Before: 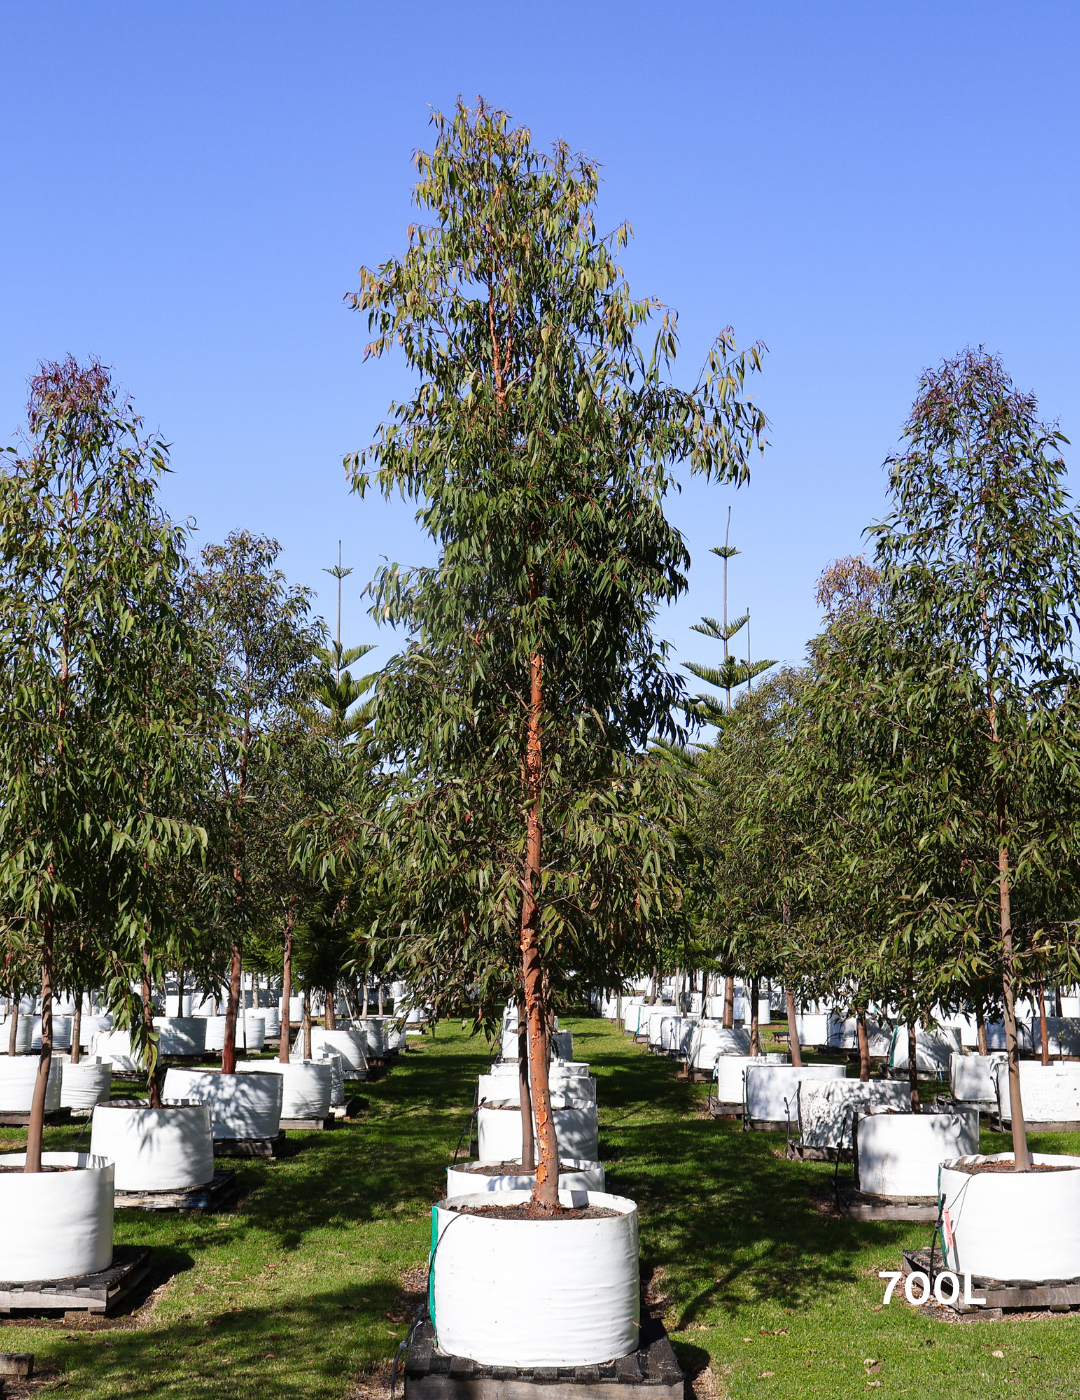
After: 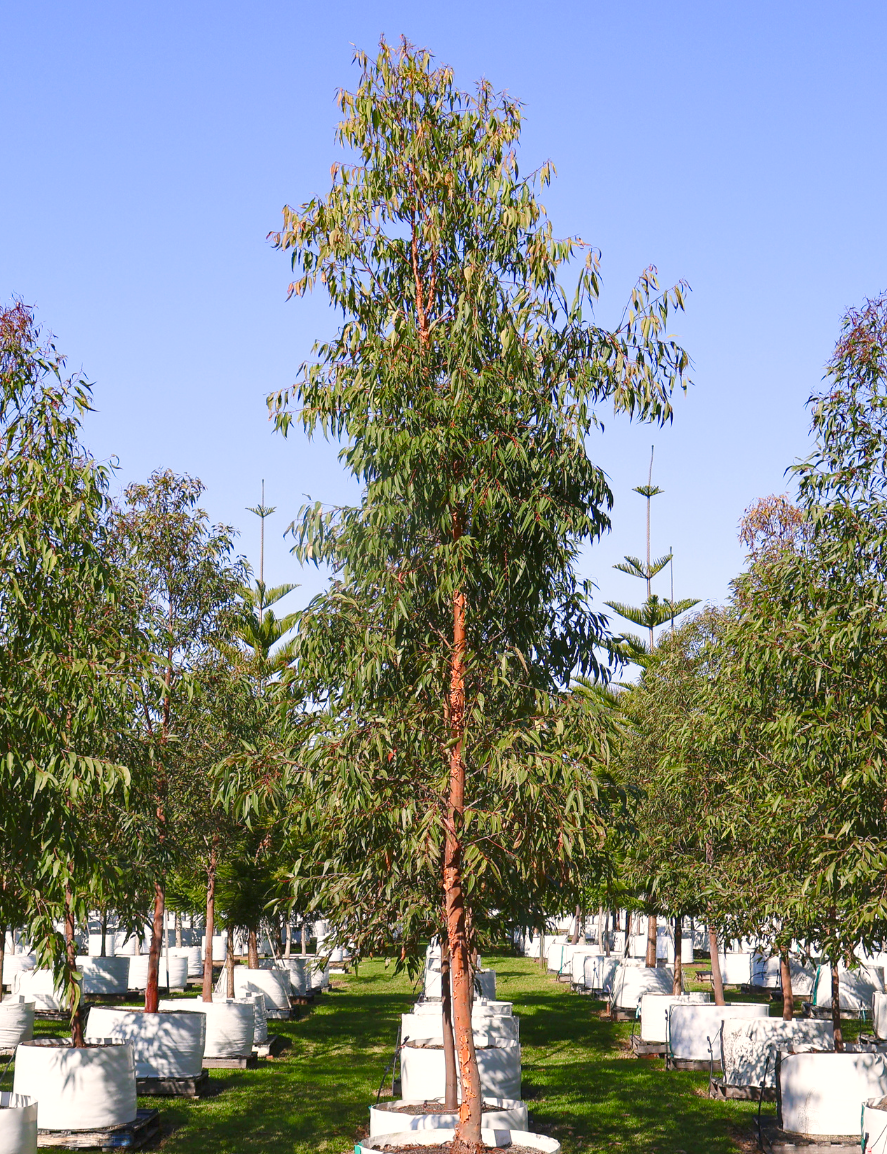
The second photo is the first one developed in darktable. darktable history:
color balance rgb: highlights gain › chroma 2.904%, highlights gain › hue 61.39°, perceptual saturation grading › global saturation -10.909%, perceptual saturation grading › highlights -26.209%, perceptual saturation grading › shadows 21.39%, perceptual brilliance grading › global brilliance 20.404%, global vibrance 24.562%, contrast -25.465%
crop and rotate: left 7.235%, top 4.394%, right 10.603%, bottom 13.114%
